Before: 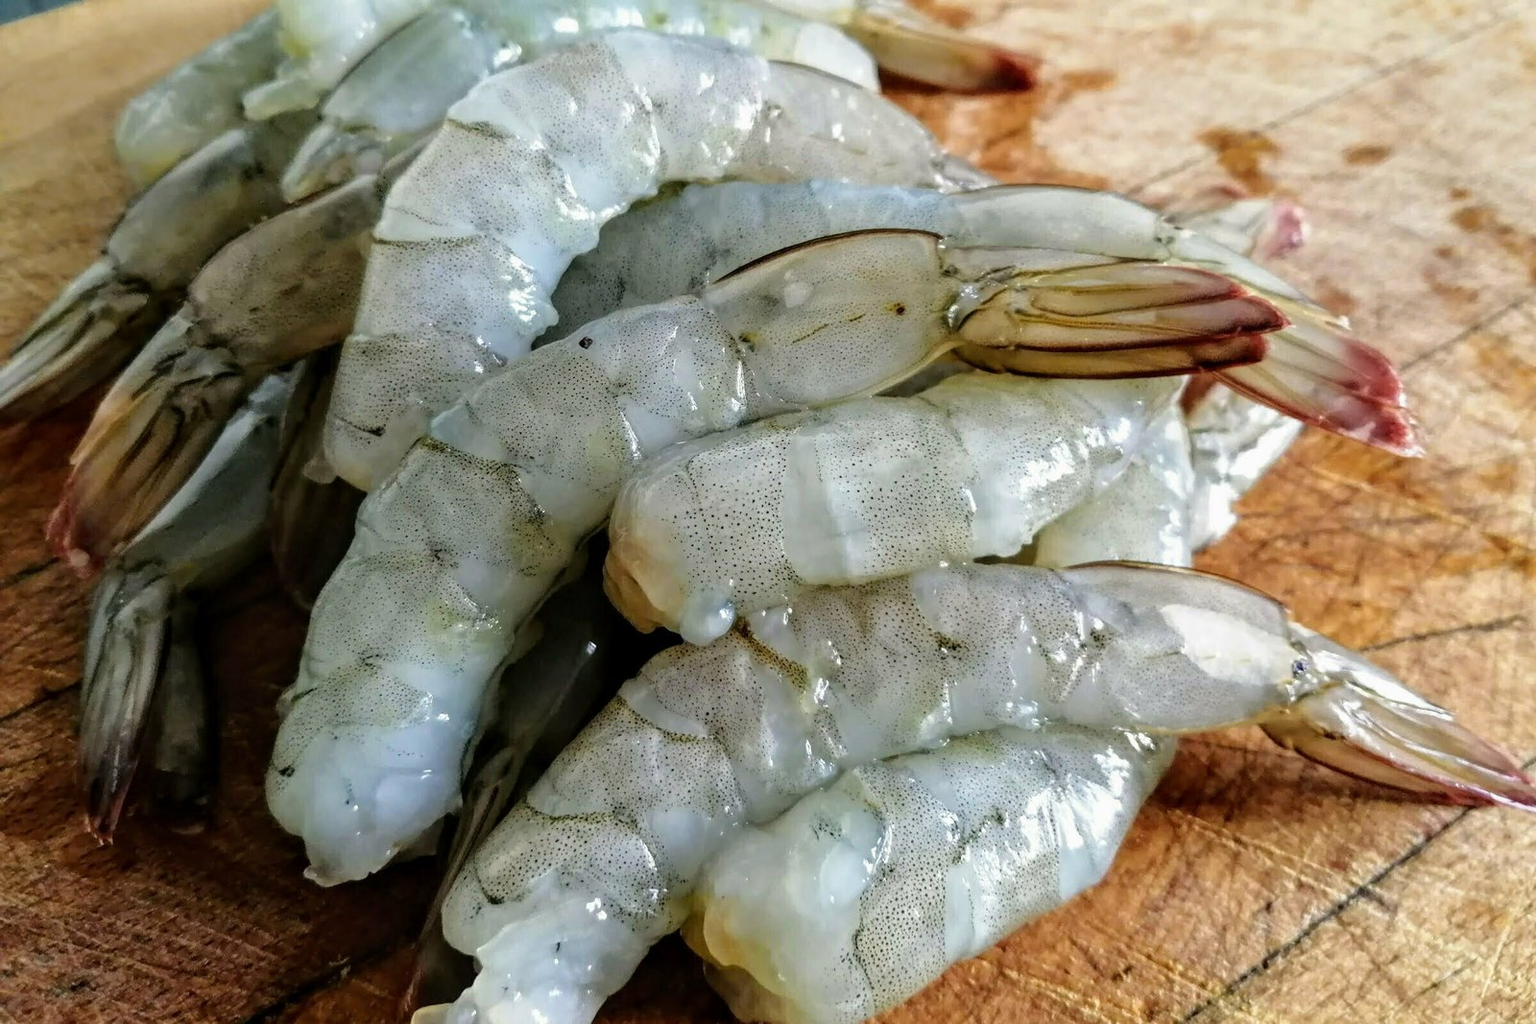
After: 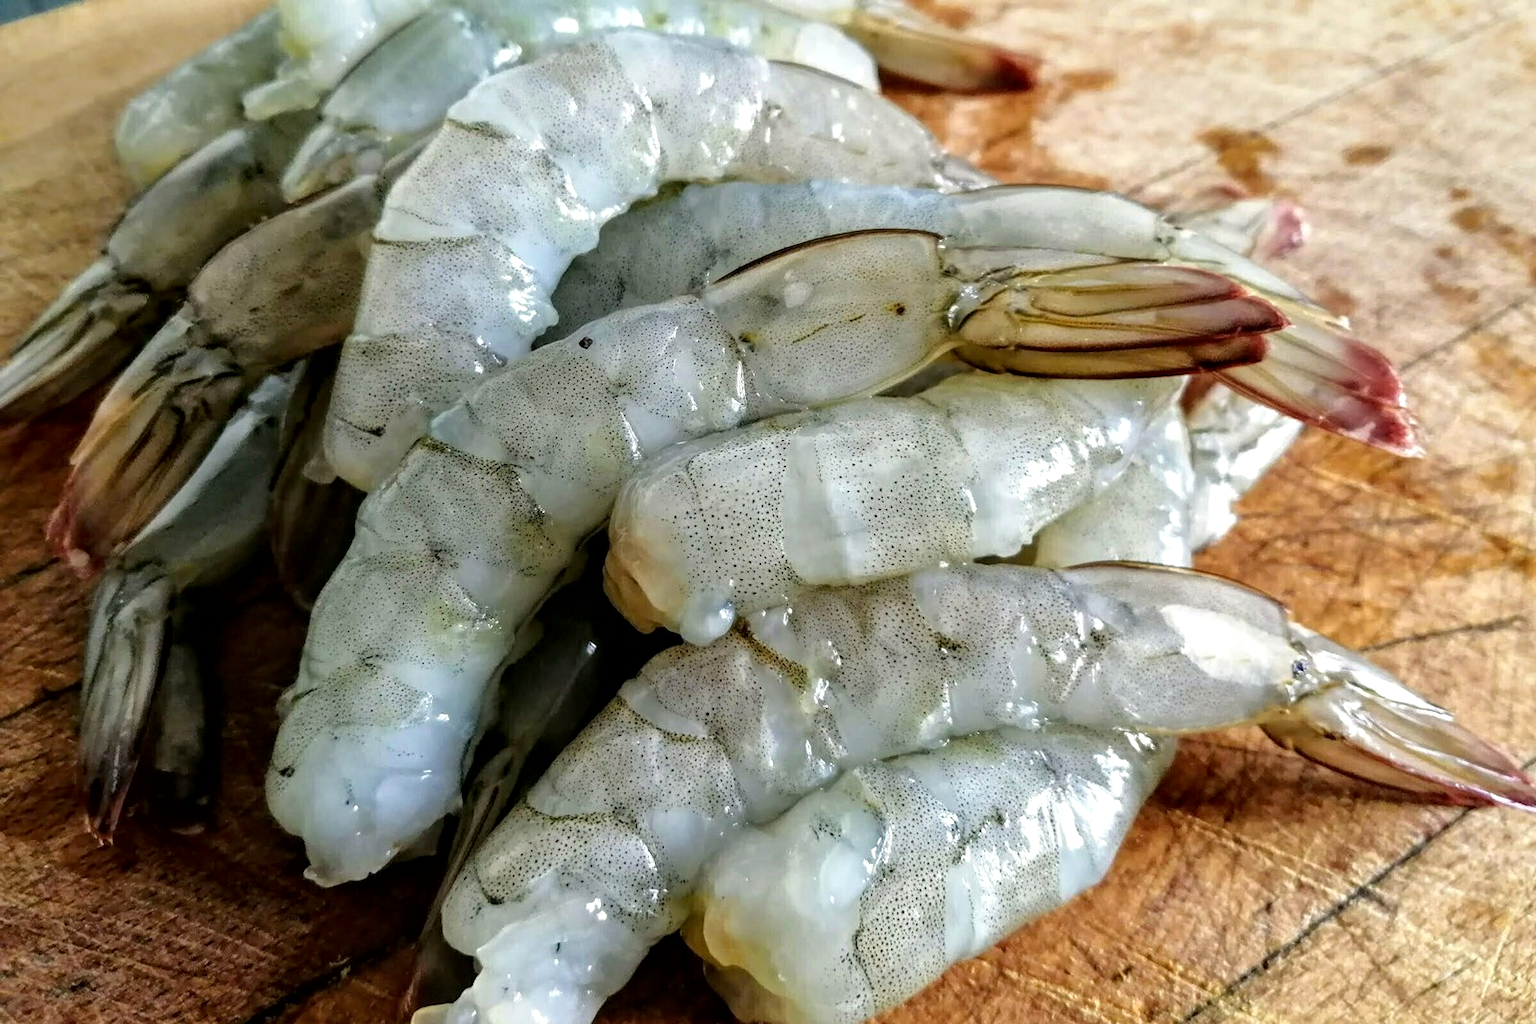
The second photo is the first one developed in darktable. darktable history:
exposure: black level correction 0.001, exposure 0.14 EV, compensate highlight preservation false
local contrast: mode bilateral grid, contrast 20, coarseness 50, detail 120%, midtone range 0.2
